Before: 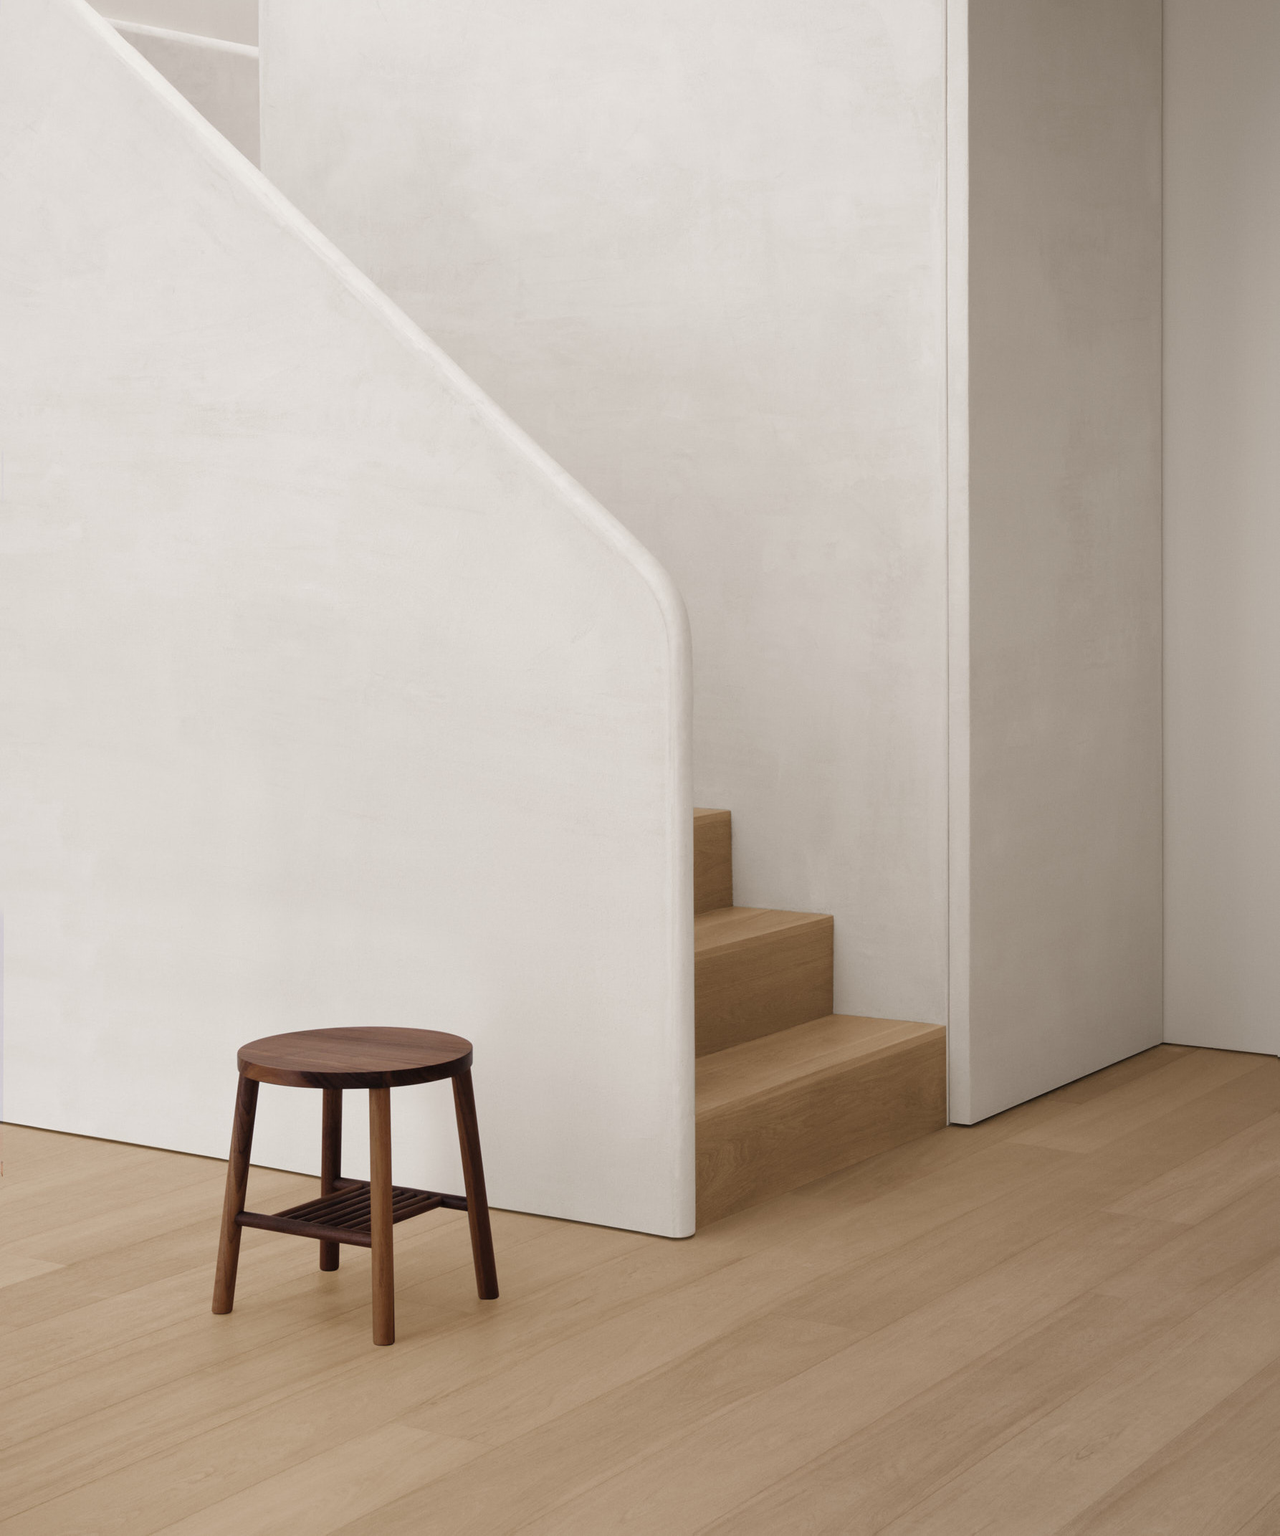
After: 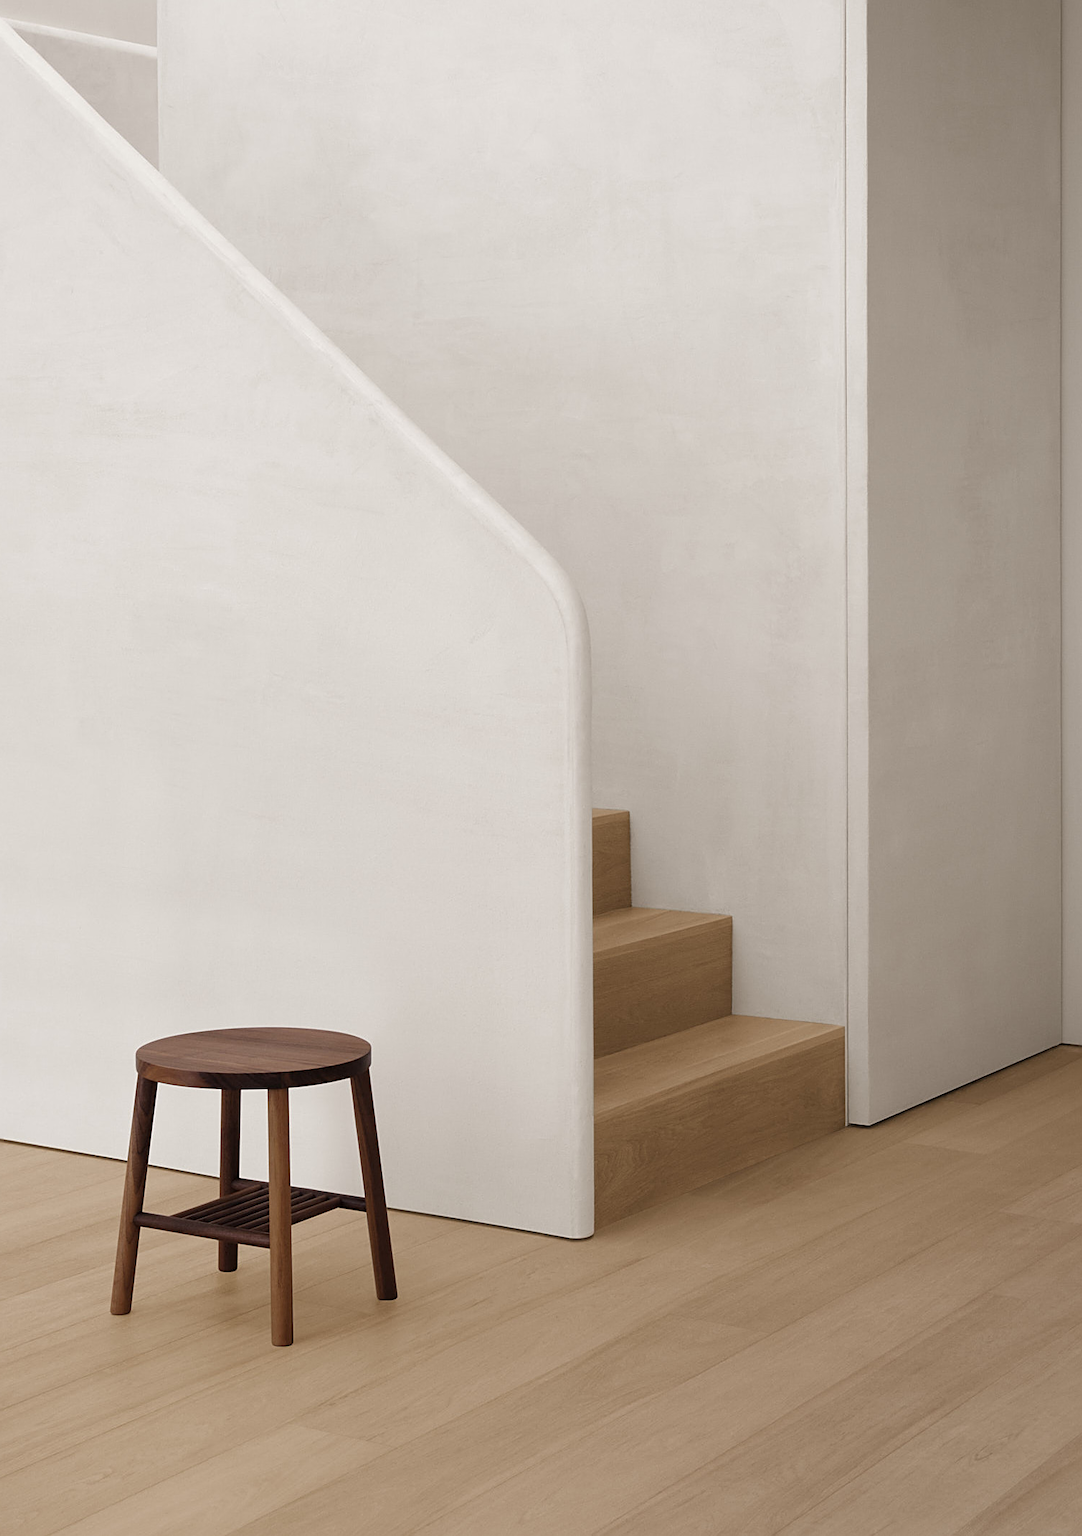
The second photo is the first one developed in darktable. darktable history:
crop: left 7.979%, right 7.436%
sharpen: on, module defaults
